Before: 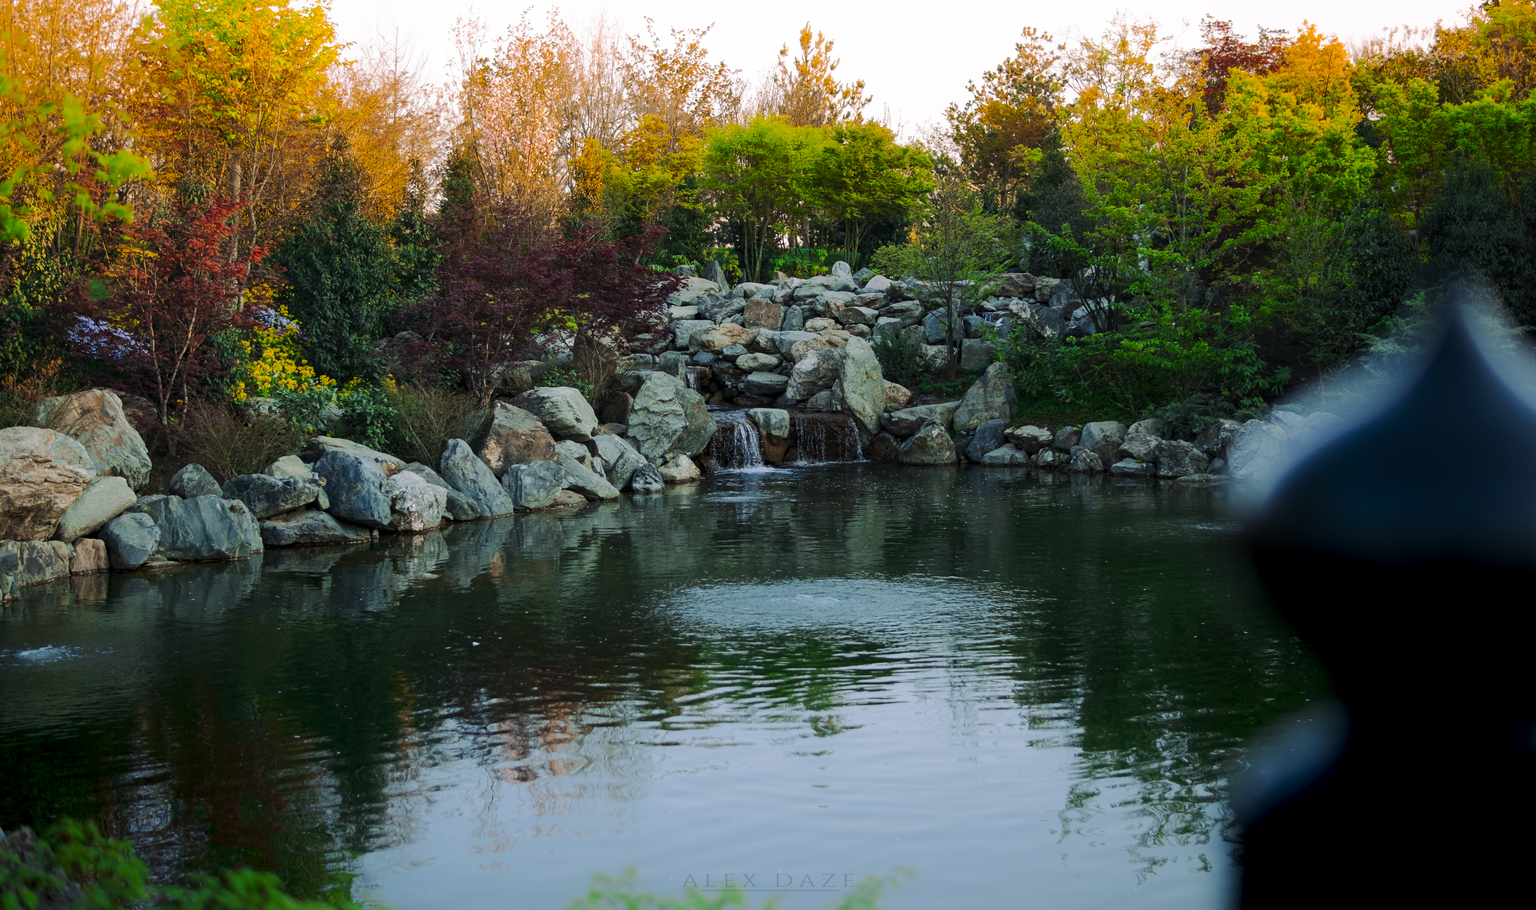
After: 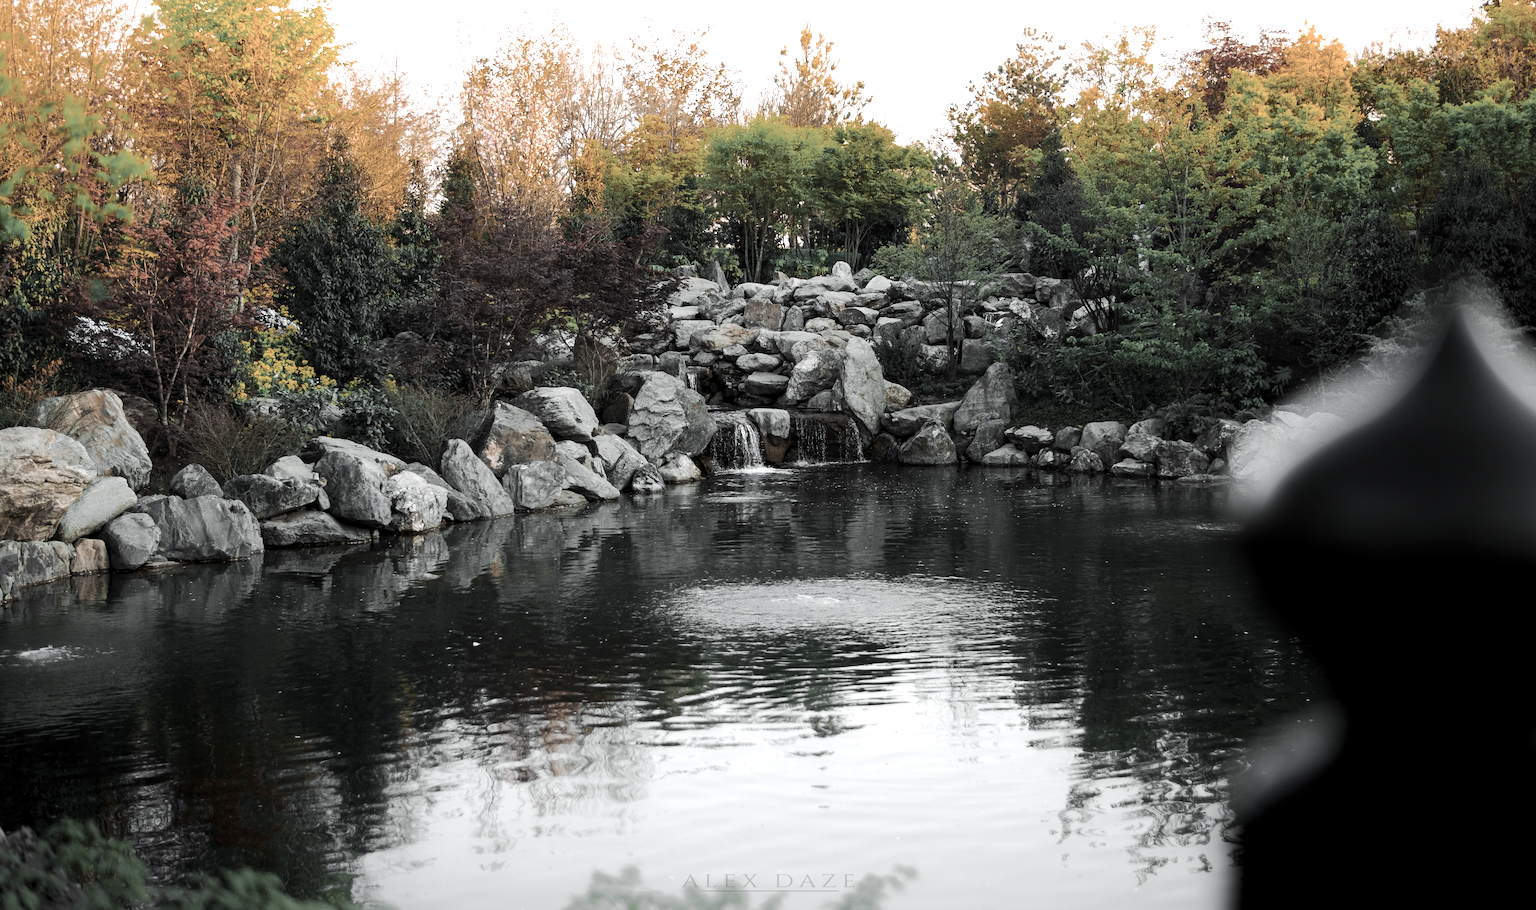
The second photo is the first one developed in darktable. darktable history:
exposure: exposure 0.564 EV, compensate highlight preservation false
color zones: curves: ch0 [(0, 0.613) (0.01, 0.613) (0.245, 0.448) (0.498, 0.529) (0.642, 0.665) (0.879, 0.777) (0.99, 0.613)]; ch1 [(0, 0.035) (0.121, 0.189) (0.259, 0.197) (0.415, 0.061) (0.589, 0.022) (0.732, 0.022) (0.857, 0.026) (0.991, 0.053)]
